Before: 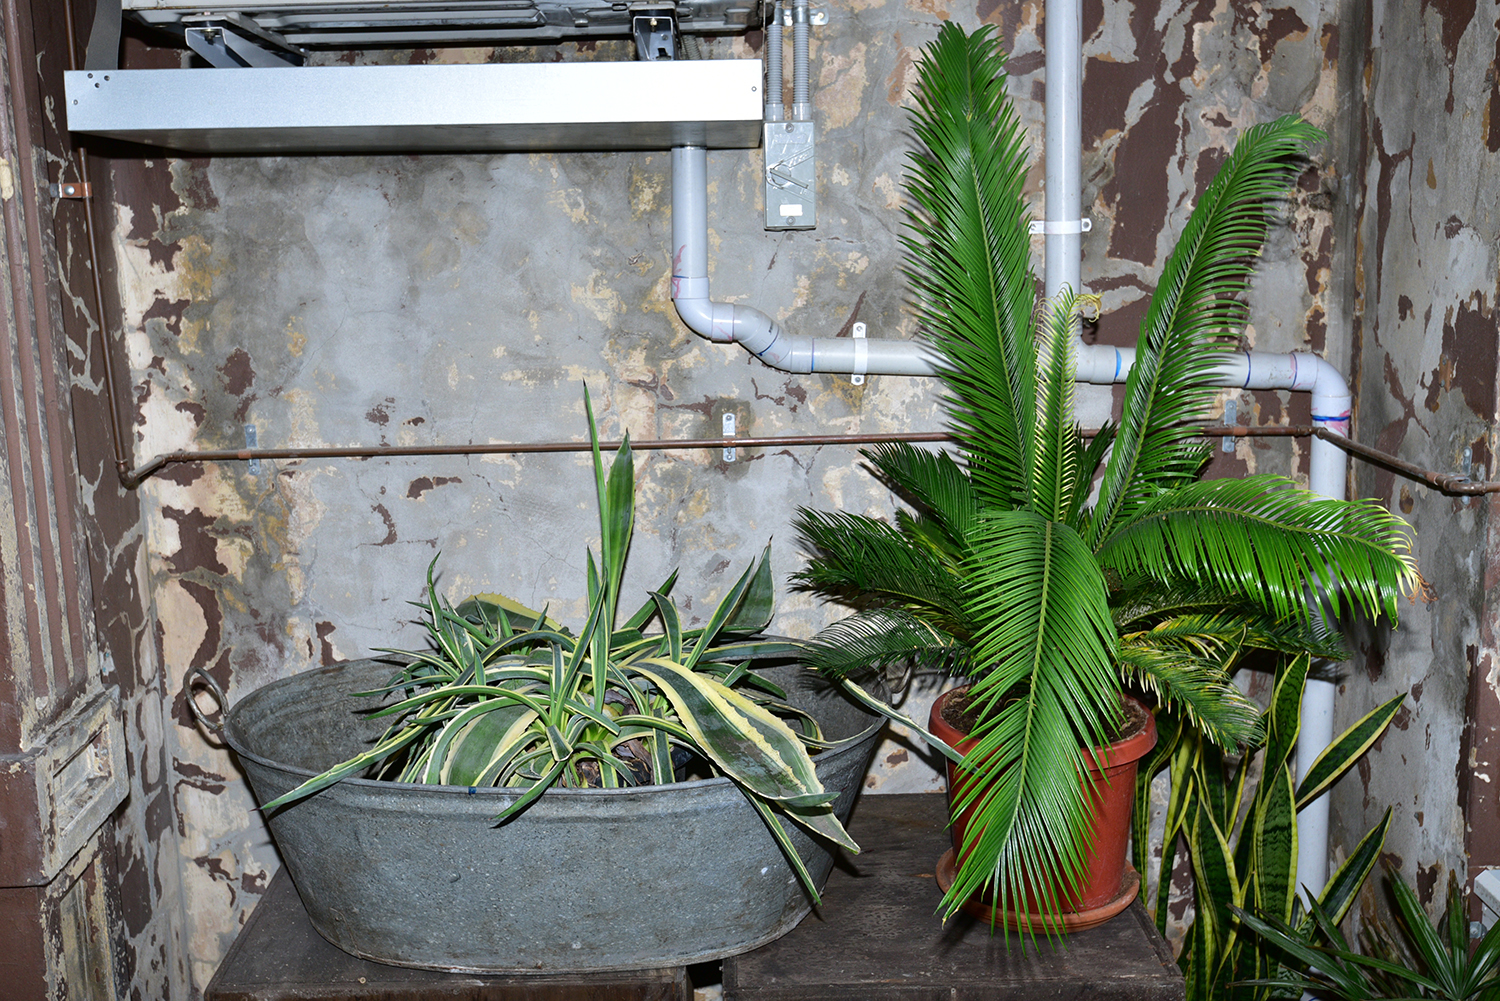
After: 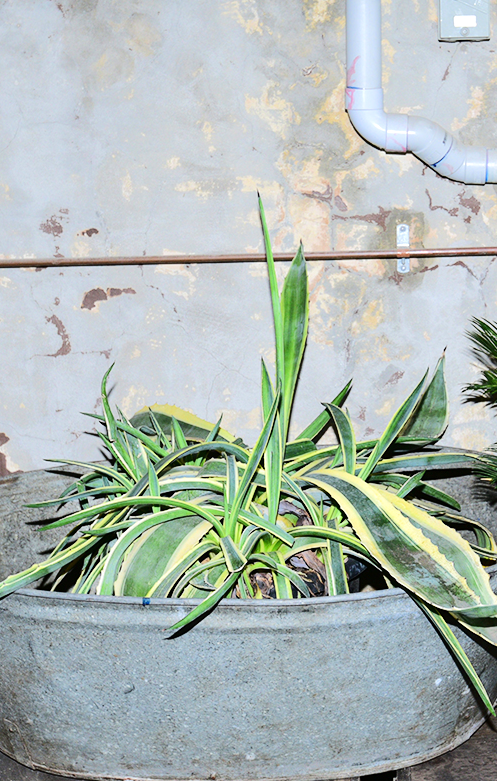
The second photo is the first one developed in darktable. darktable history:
crop and rotate: left 21.734%, top 18.891%, right 45.068%, bottom 2.999%
tone equalizer: -7 EV 0.156 EV, -6 EV 0.567 EV, -5 EV 1.13 EV, -4 EV 1.3 EV, -3 EV 1.13 EV, -2 EV 0.6 EV, -1 EV 0.162 EV, edges refinement/feathering 500, mask exposure compensation -1.57 EV, preserve details no
